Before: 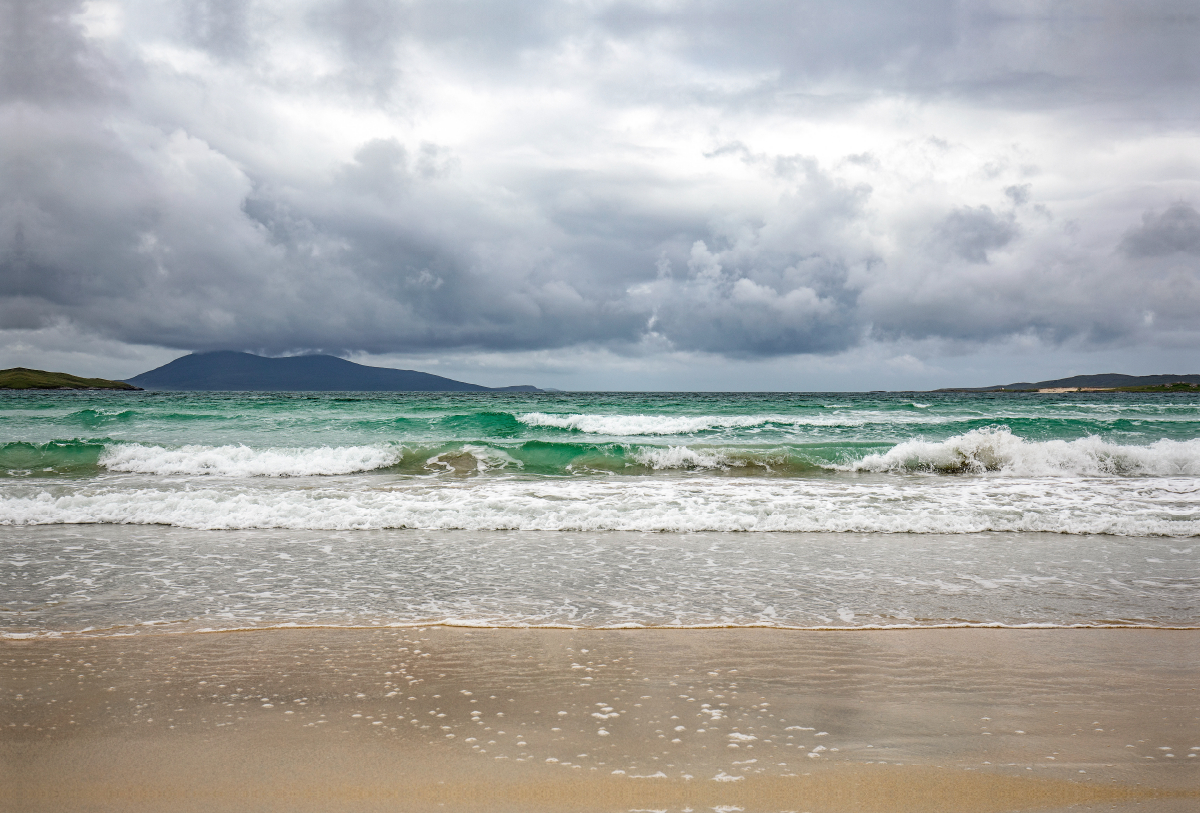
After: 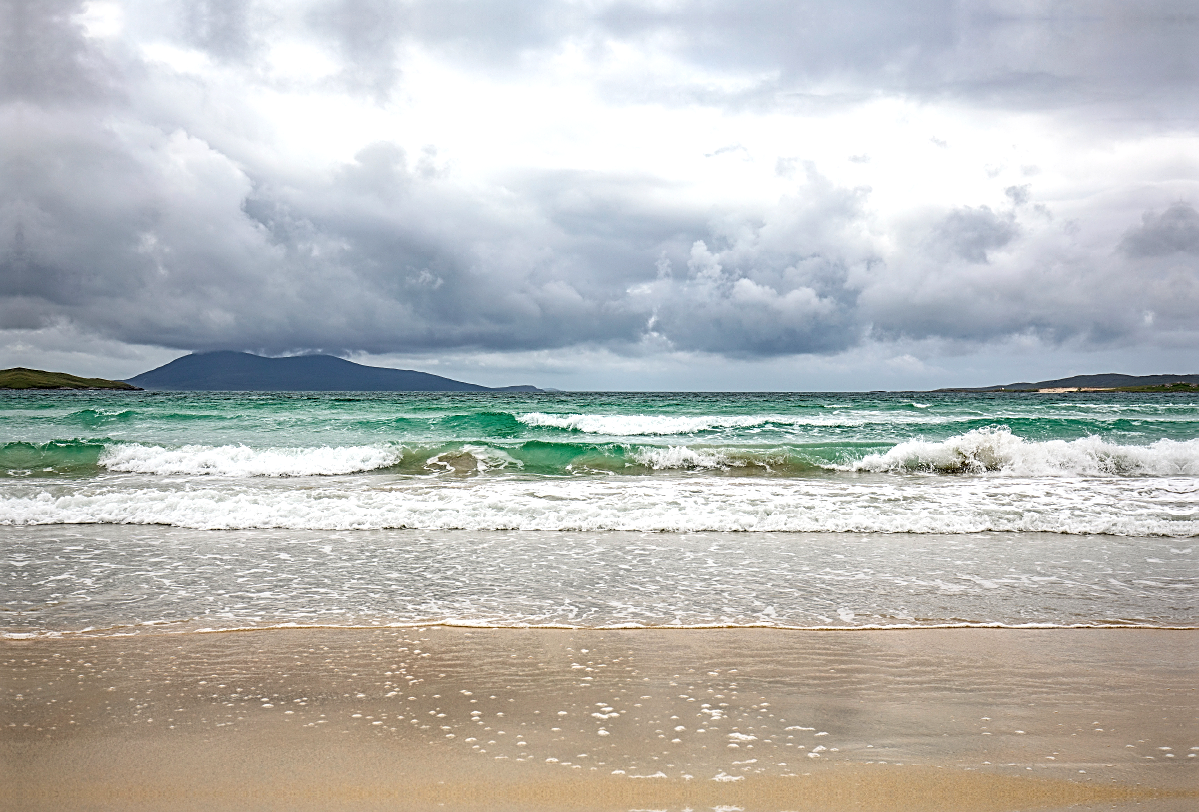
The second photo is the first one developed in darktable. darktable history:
sharpen: on, module defaults
crop and rotate: left 0.079%, bottom 0.002%
exposure: exposure 0.298 EV, compensate highlight preservation false
